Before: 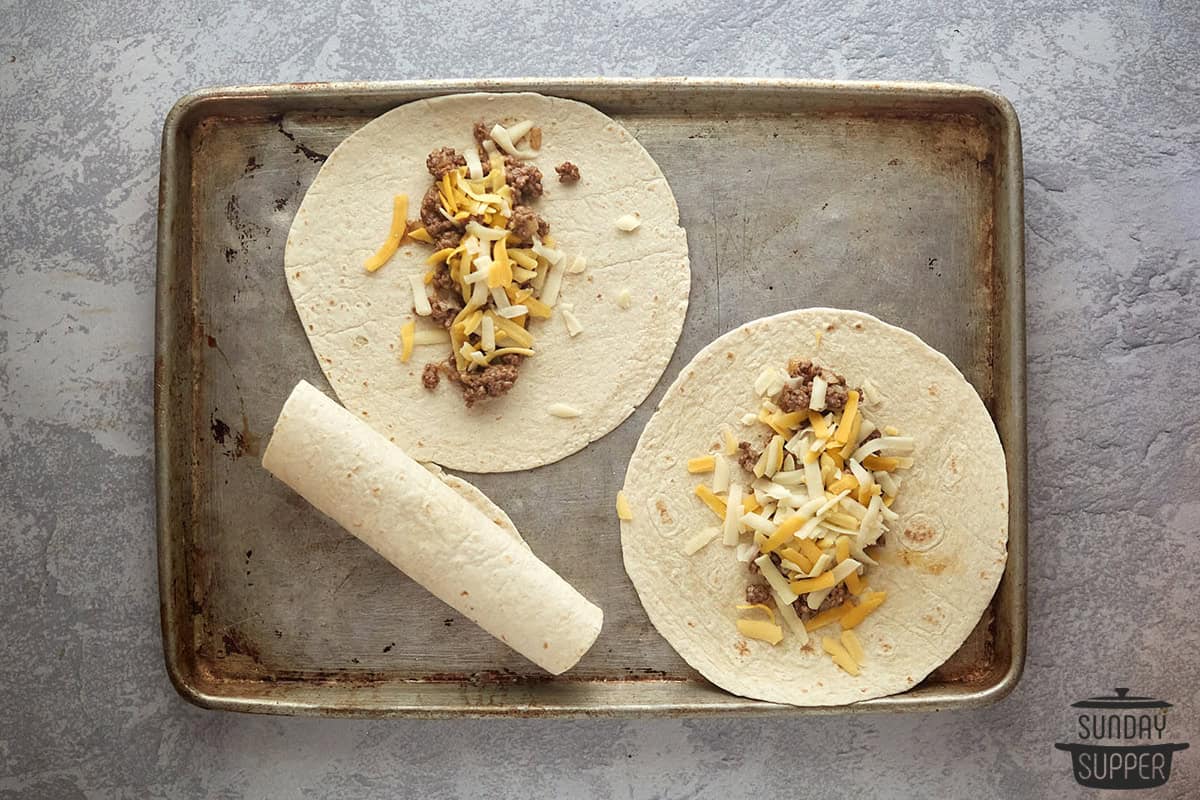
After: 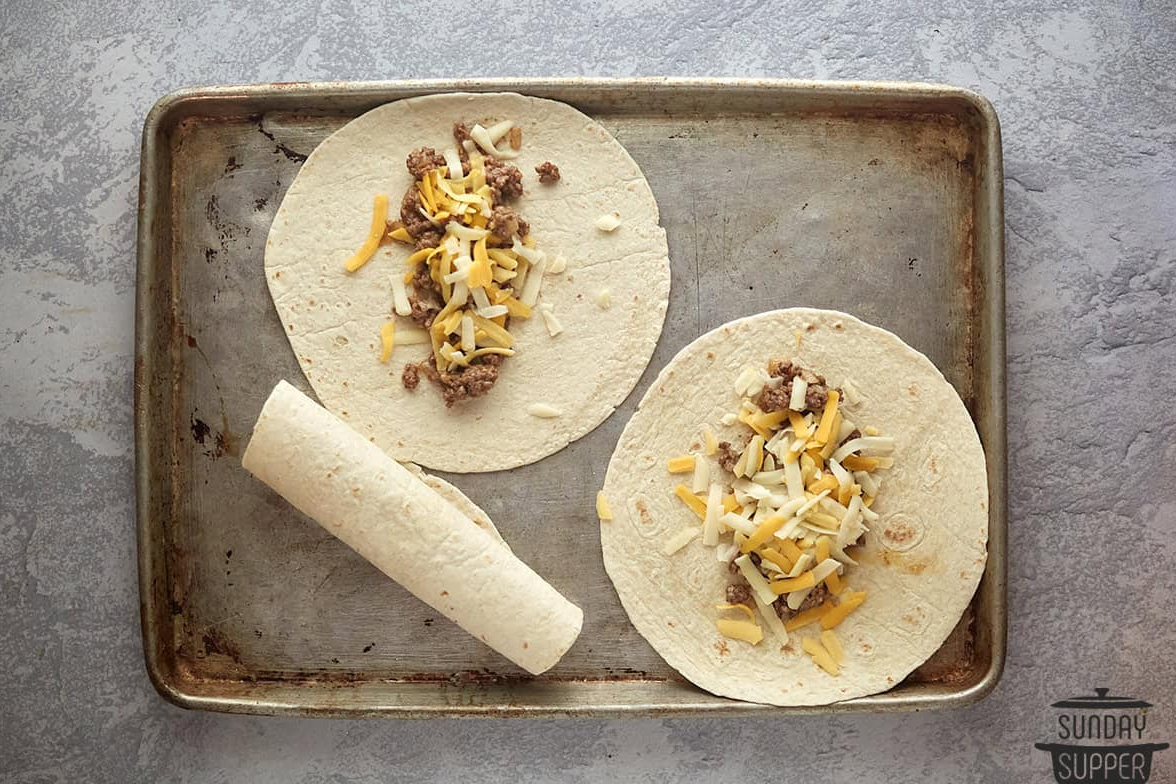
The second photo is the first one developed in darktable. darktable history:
crop: left 1.669%, right 0.278%, bottom 1.994%
